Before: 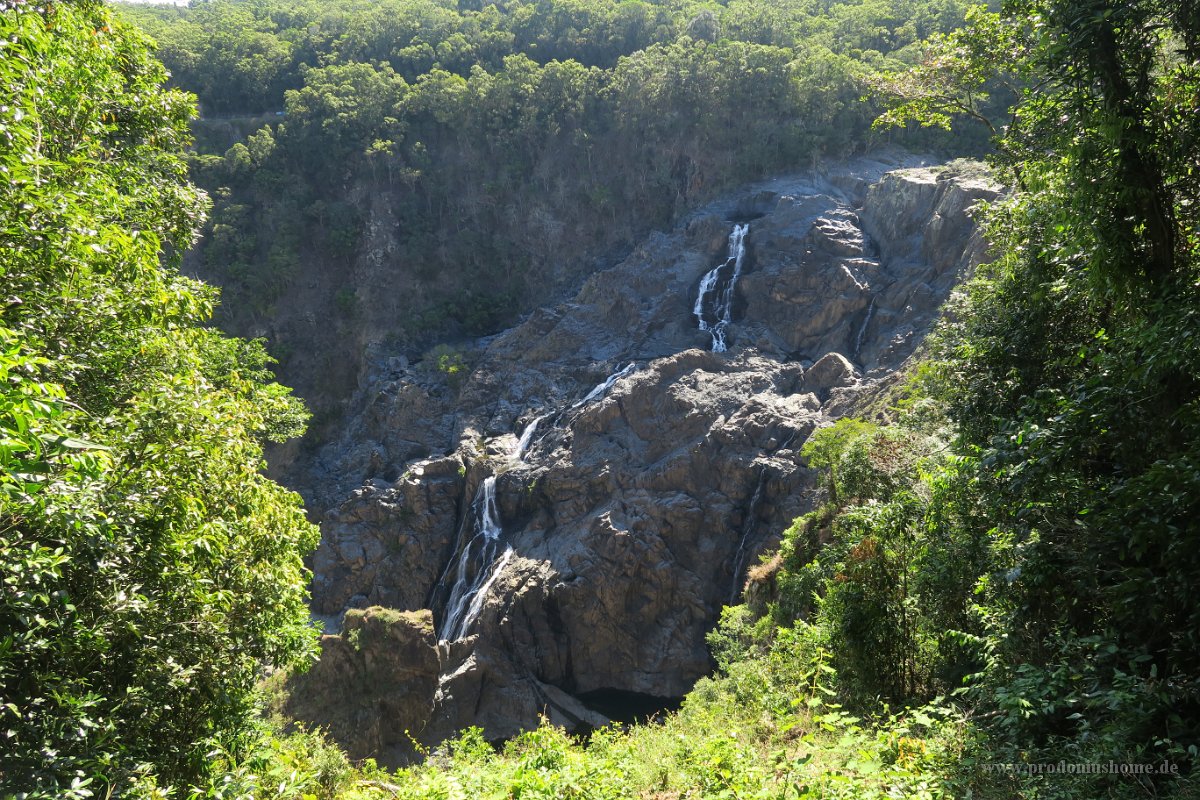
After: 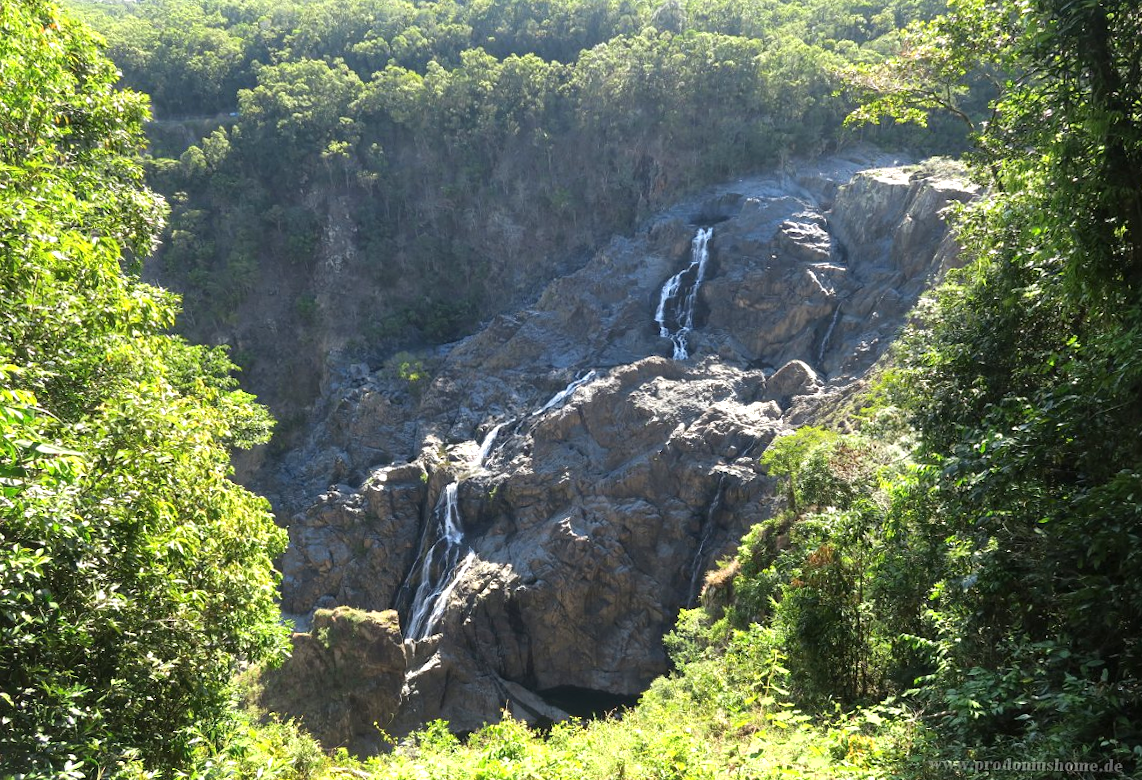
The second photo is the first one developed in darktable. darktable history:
rotate and perspective: rotation 0.074°, lens shift (vertical) 0.096, lens shift (horizontal) -0.041, crop left 0.043, crop right 0.952, crop top 0.024, crop bottom 0.979
exposure: black level correction 0, exposure 0.5 EV, compensate exposure bias true, compensate highlight preservation false
